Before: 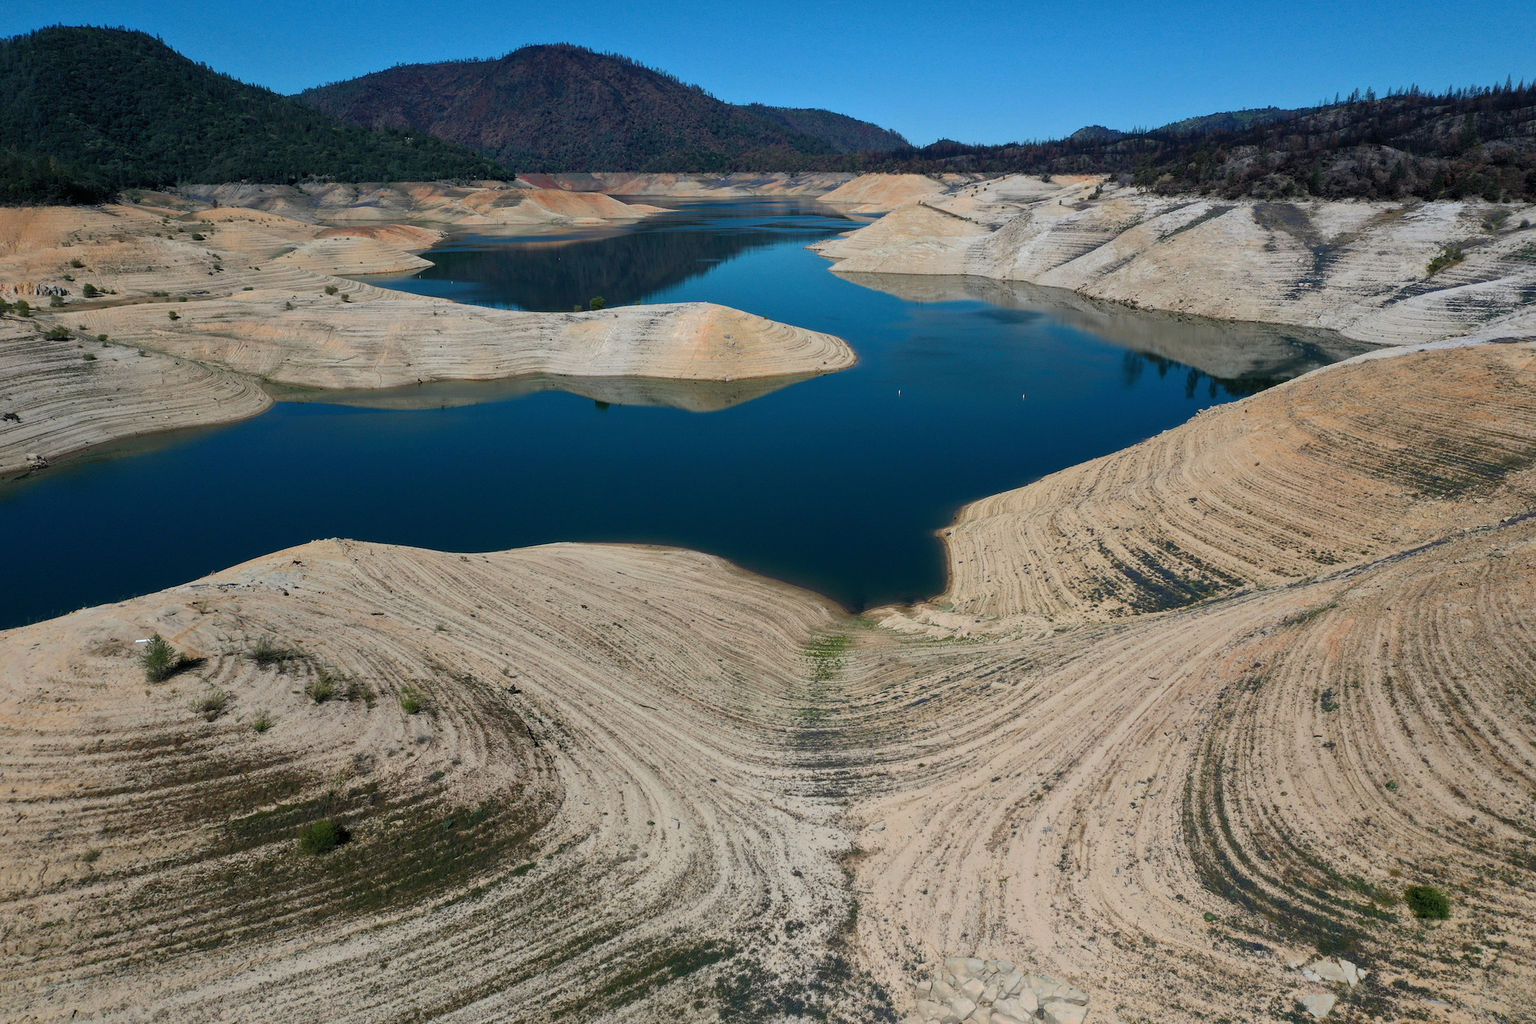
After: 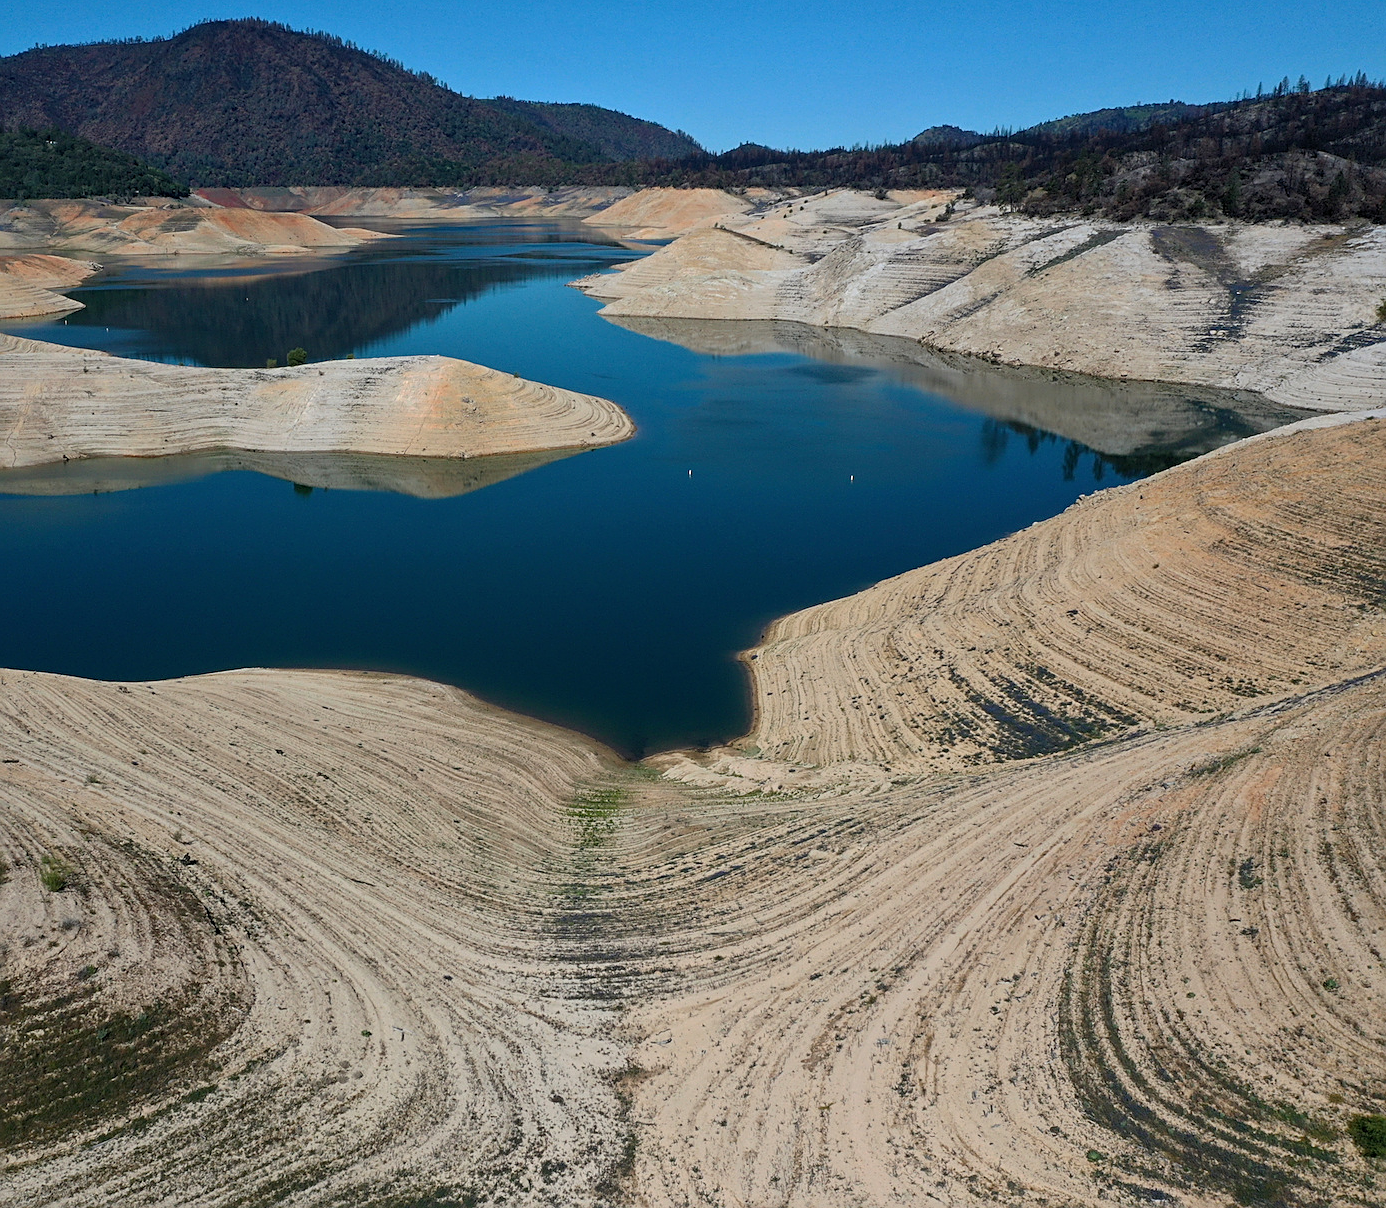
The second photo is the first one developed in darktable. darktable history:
sharpen: on, module defaults
tone equalizer: on, module defaults
crop and rotate: left 24.06%, top 2.915%, right 6.625%, bottom 6.393%
